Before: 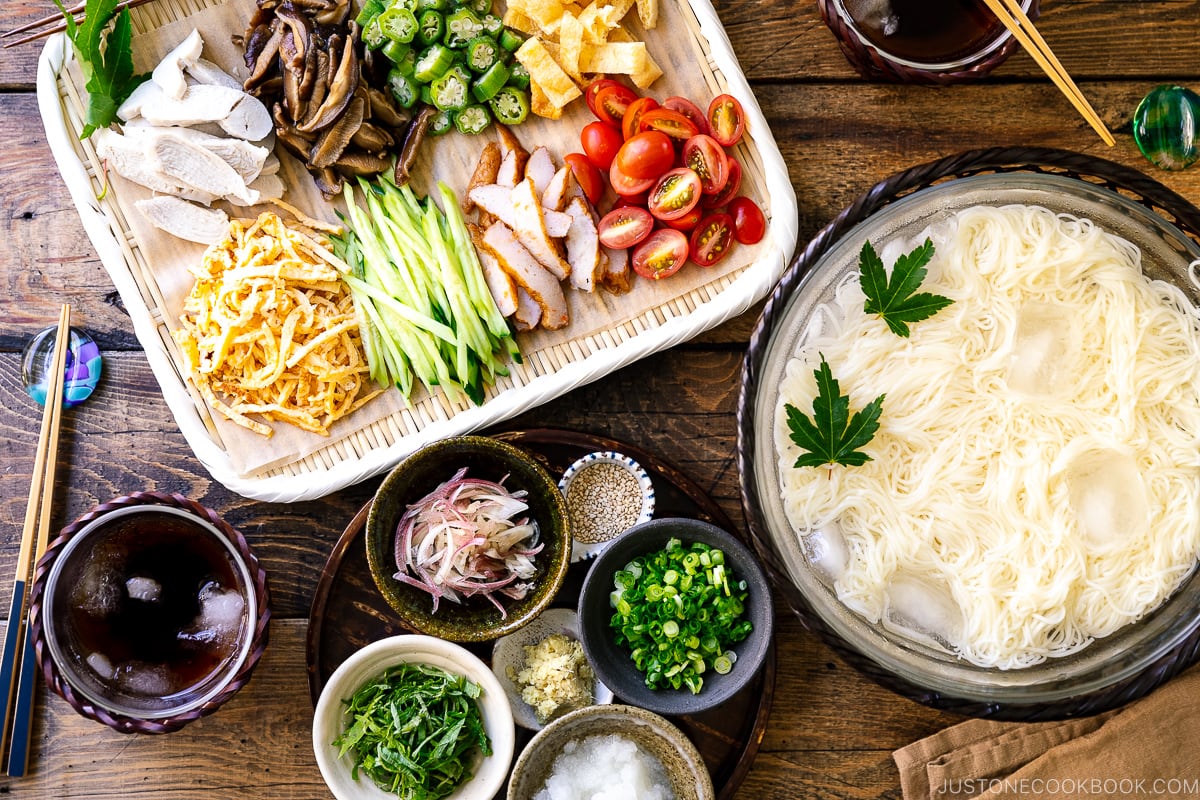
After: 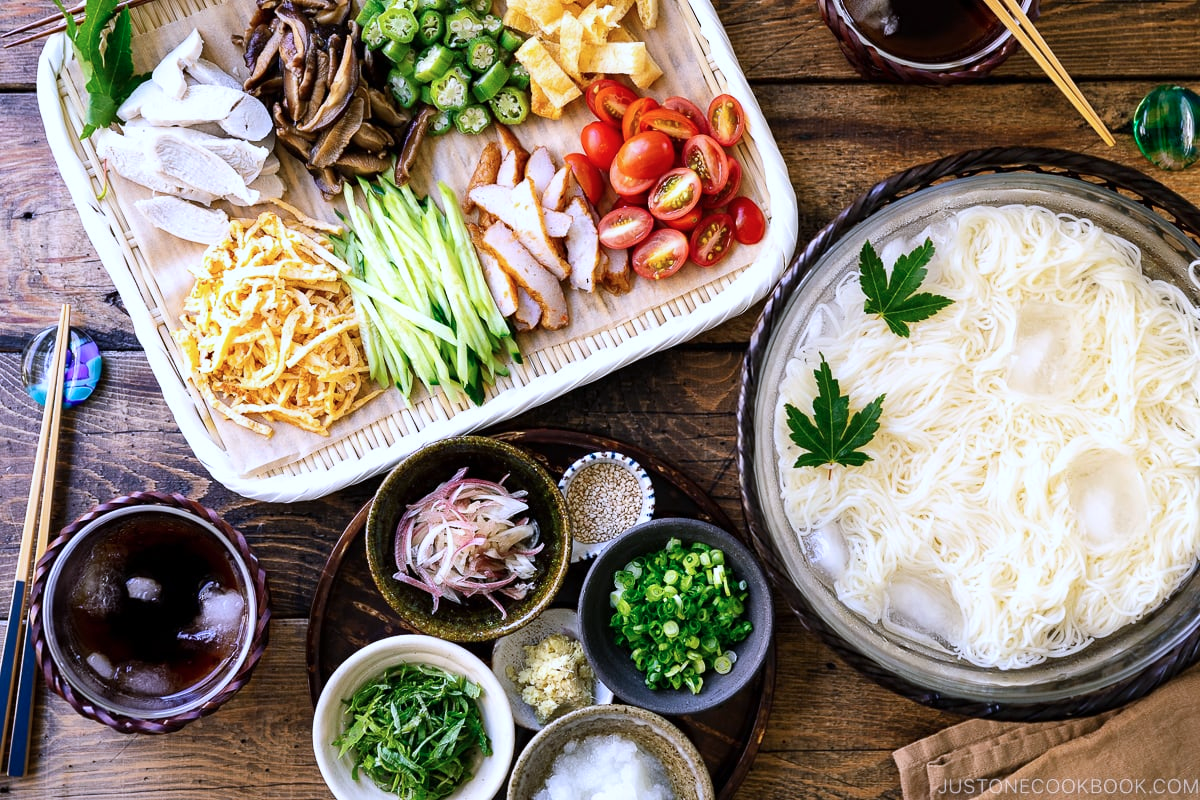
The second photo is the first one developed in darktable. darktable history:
color calibration: gray › normalize channels true, illuminant as shot in camera, x 0.369, y 0.382, temperature 4318.95 K, gamut compression 0.007
